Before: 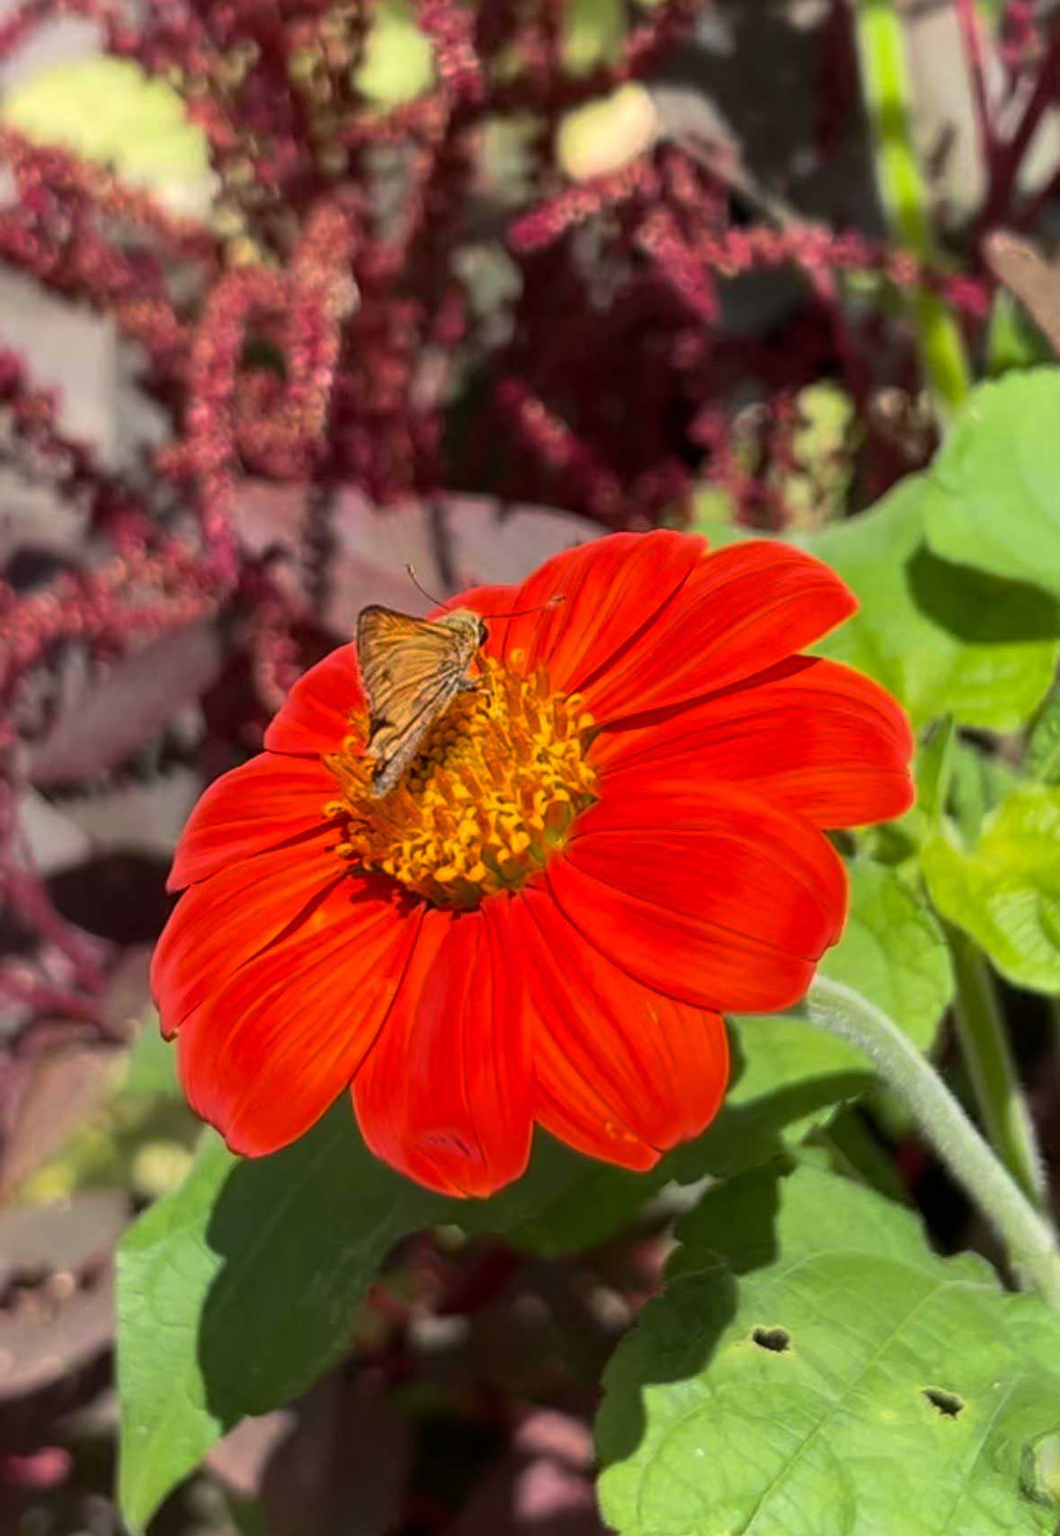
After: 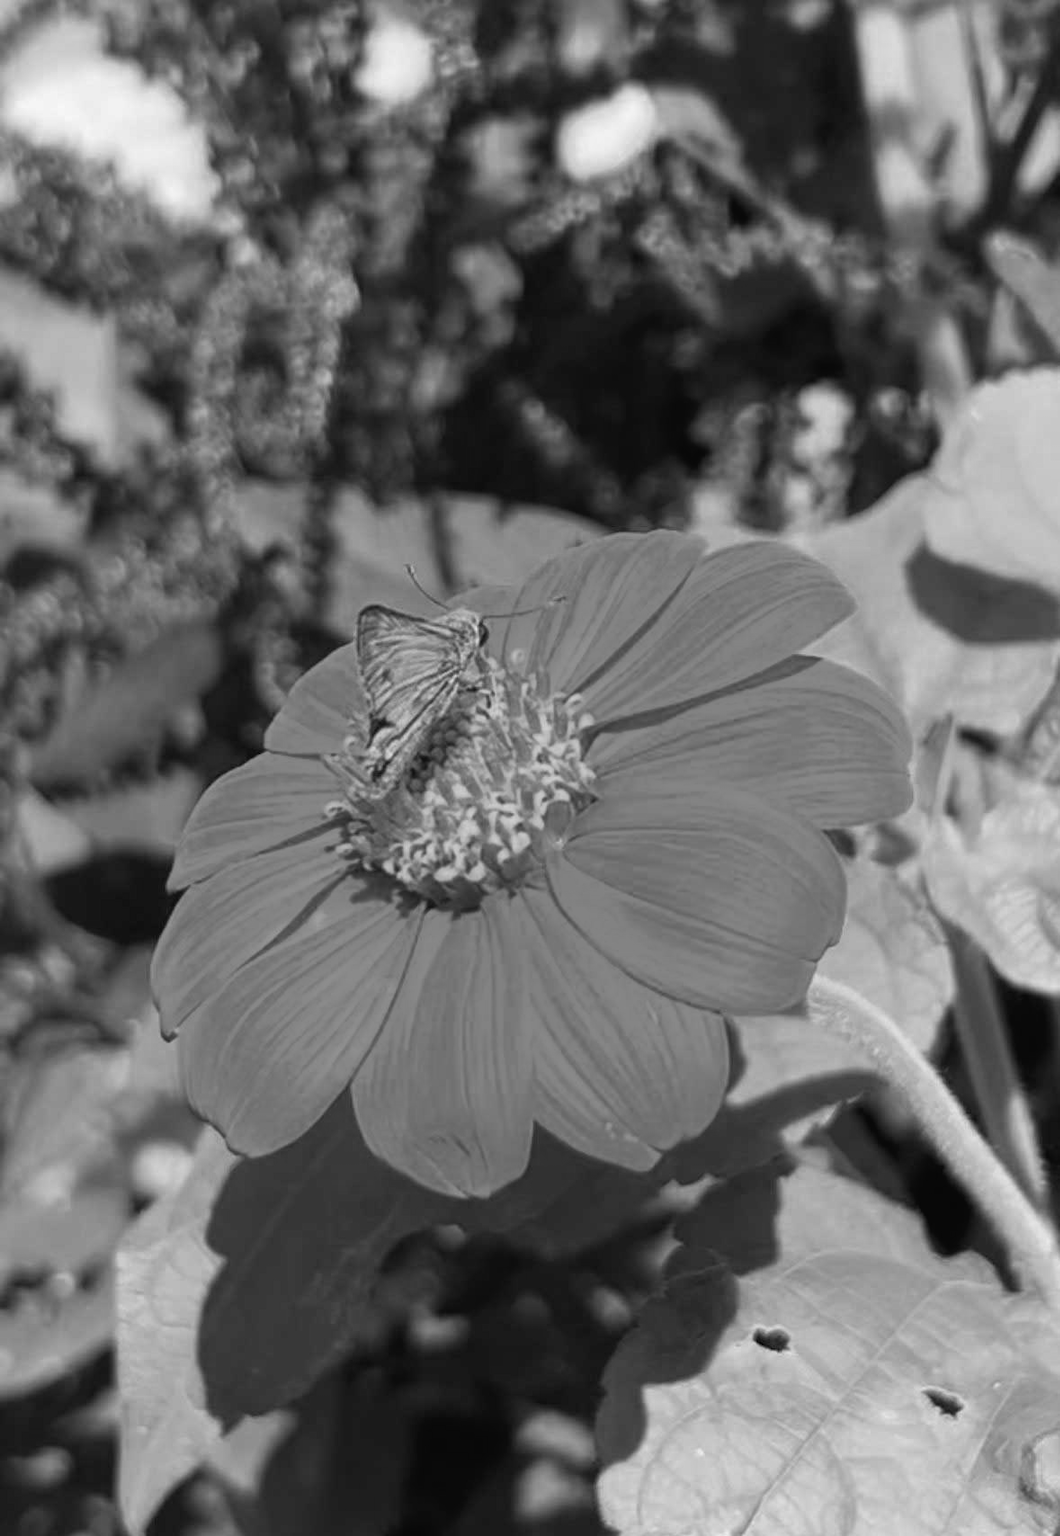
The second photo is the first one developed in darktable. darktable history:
contrast brightness saturation: saturation -1
color balance: lift [1, 1.015, 1.004, 0.985], gamma [1, 0.958, 0.971, 1.042], gain [1, 0.956, 0.977, 1.044]
